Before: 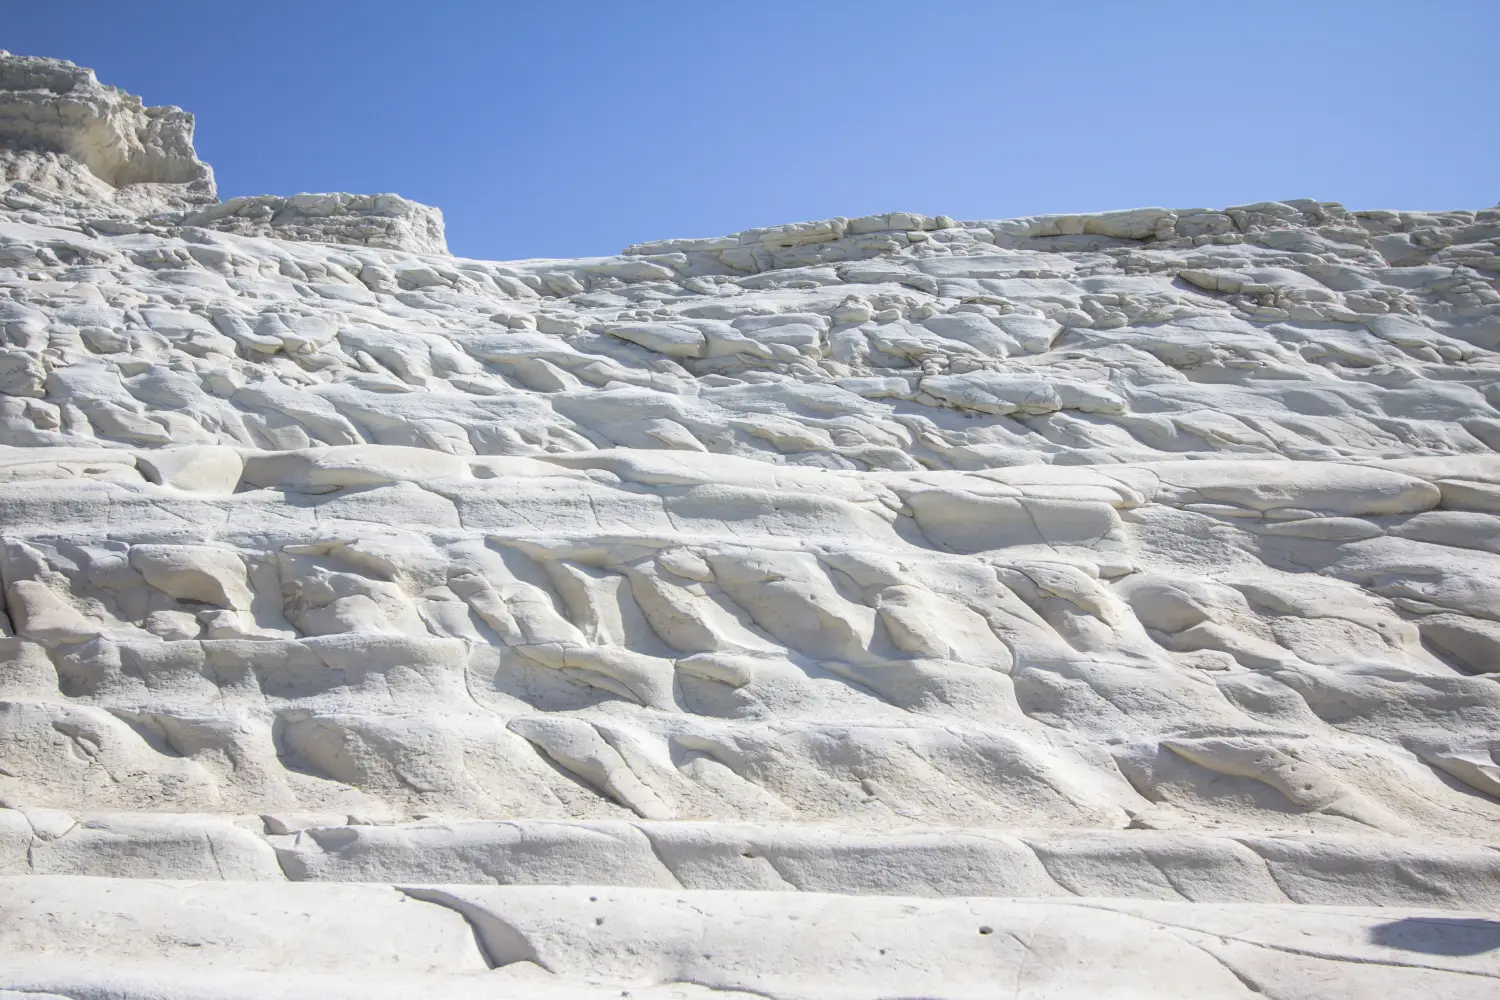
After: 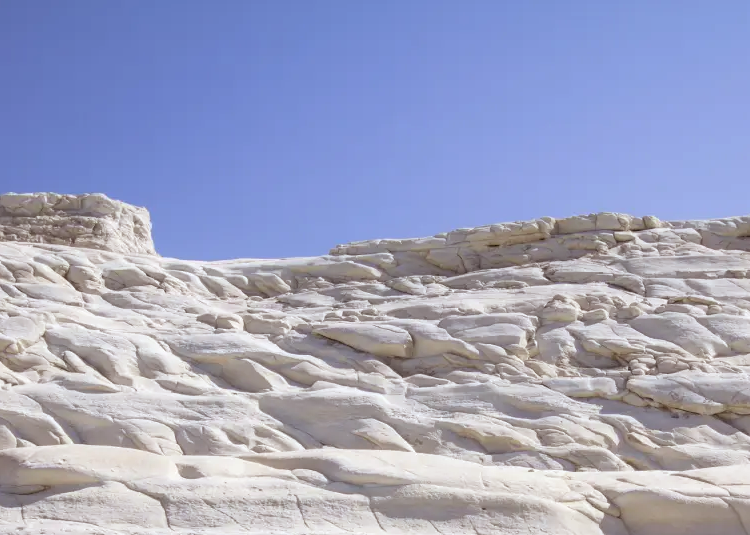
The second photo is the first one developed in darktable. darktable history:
crop: left 19.556%, right 30.401%, bottom 46.458%
rgb levels: mode RGB, independent channels, levels [[0, 0.5, 1], [0, 0.521, 1], [0, 0.536, 1]]
